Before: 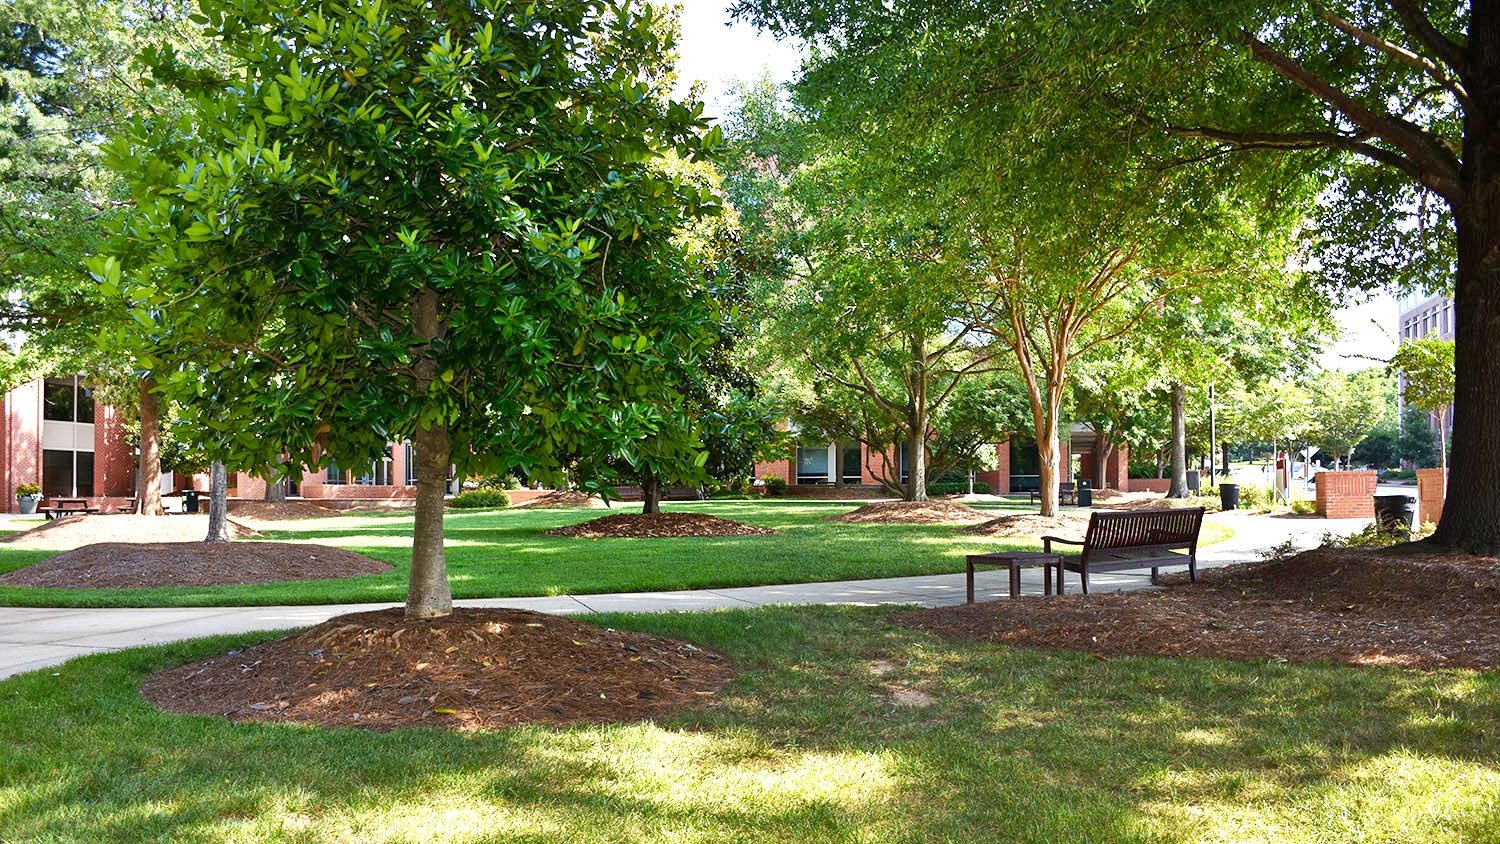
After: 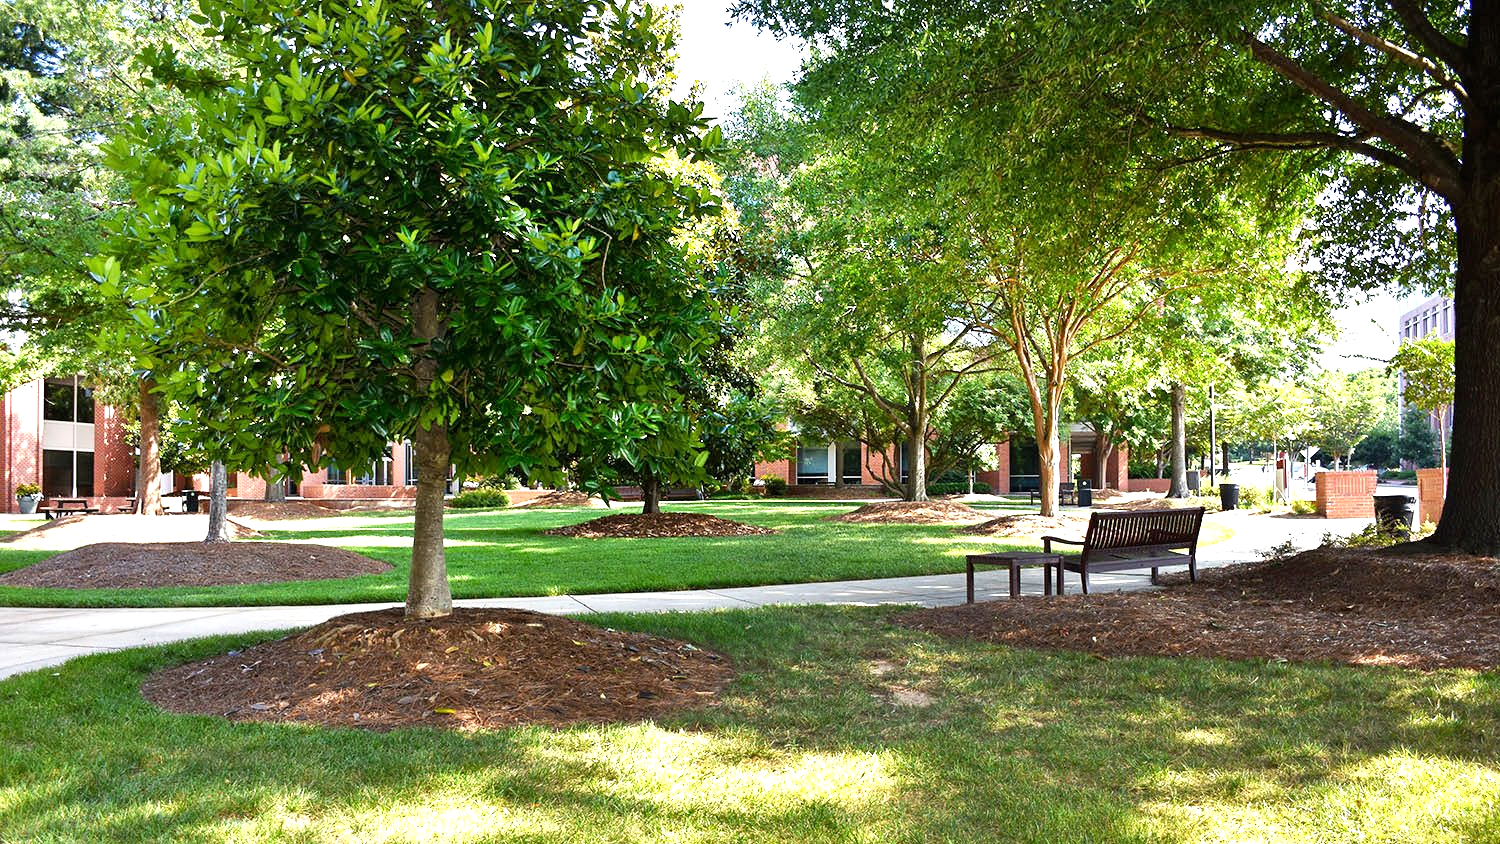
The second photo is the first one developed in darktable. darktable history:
levels: white 99.96%
tone equalizer: -8 EV -0.394 EV, -7 EV -0.366 EV, -6 EV -0.306 EV, -5 EV -0.235 EV, -3 EV 0.224 EV, -2 EV 0.354 EV, -1 EV 0.397 EV, +0 EV 0.387 EV, mask exposure compensation -0.495 EV
